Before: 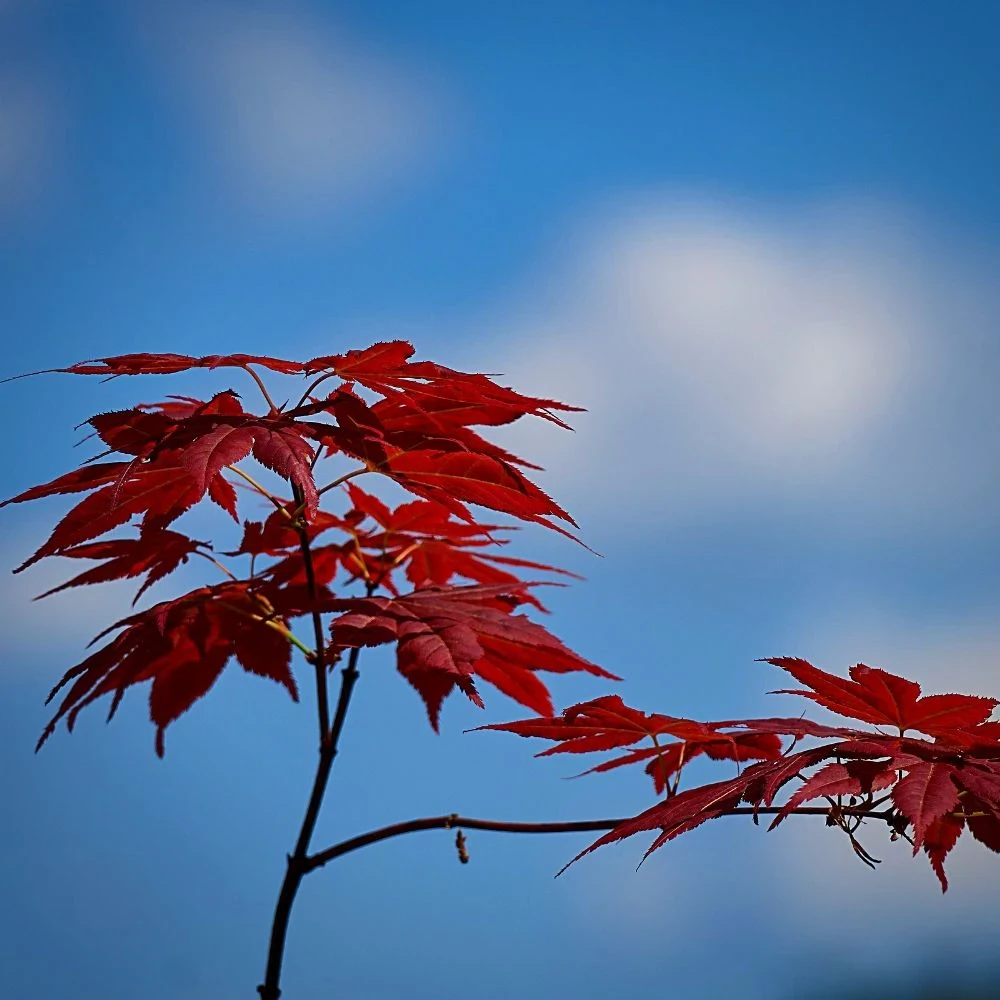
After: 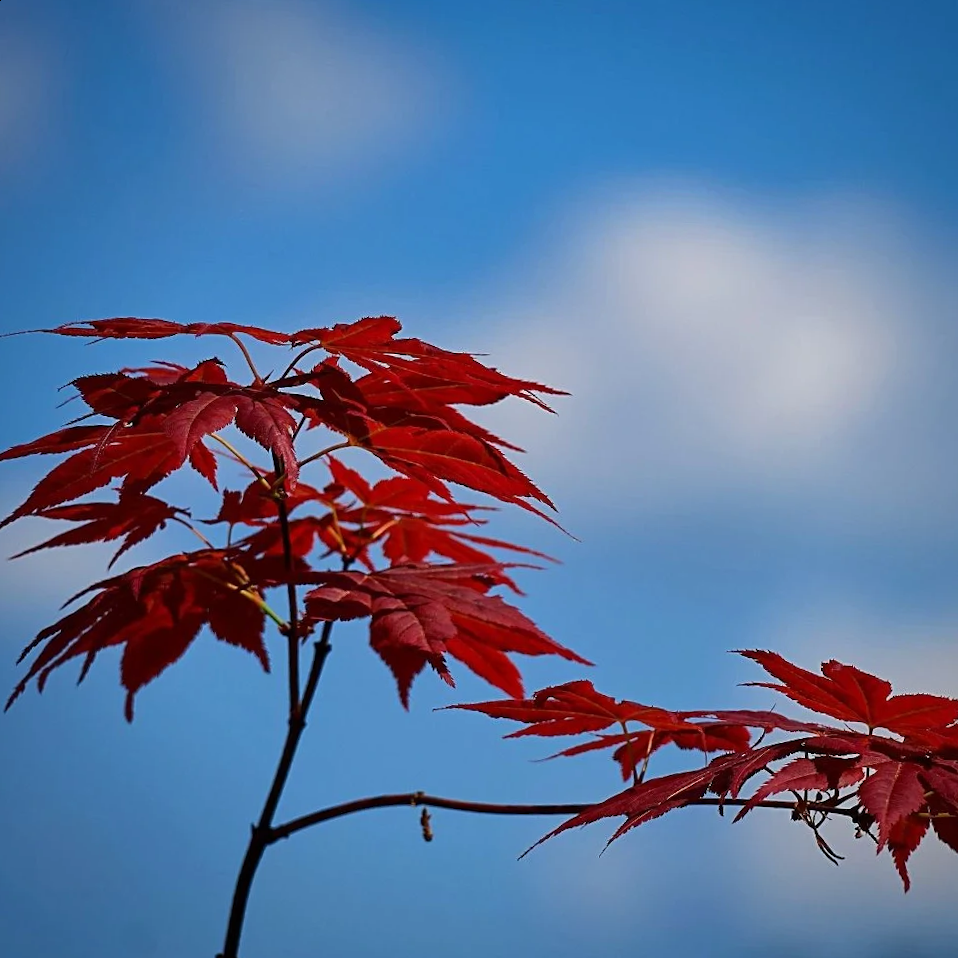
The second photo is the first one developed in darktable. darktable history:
crop and rotate: angle -2.57°
